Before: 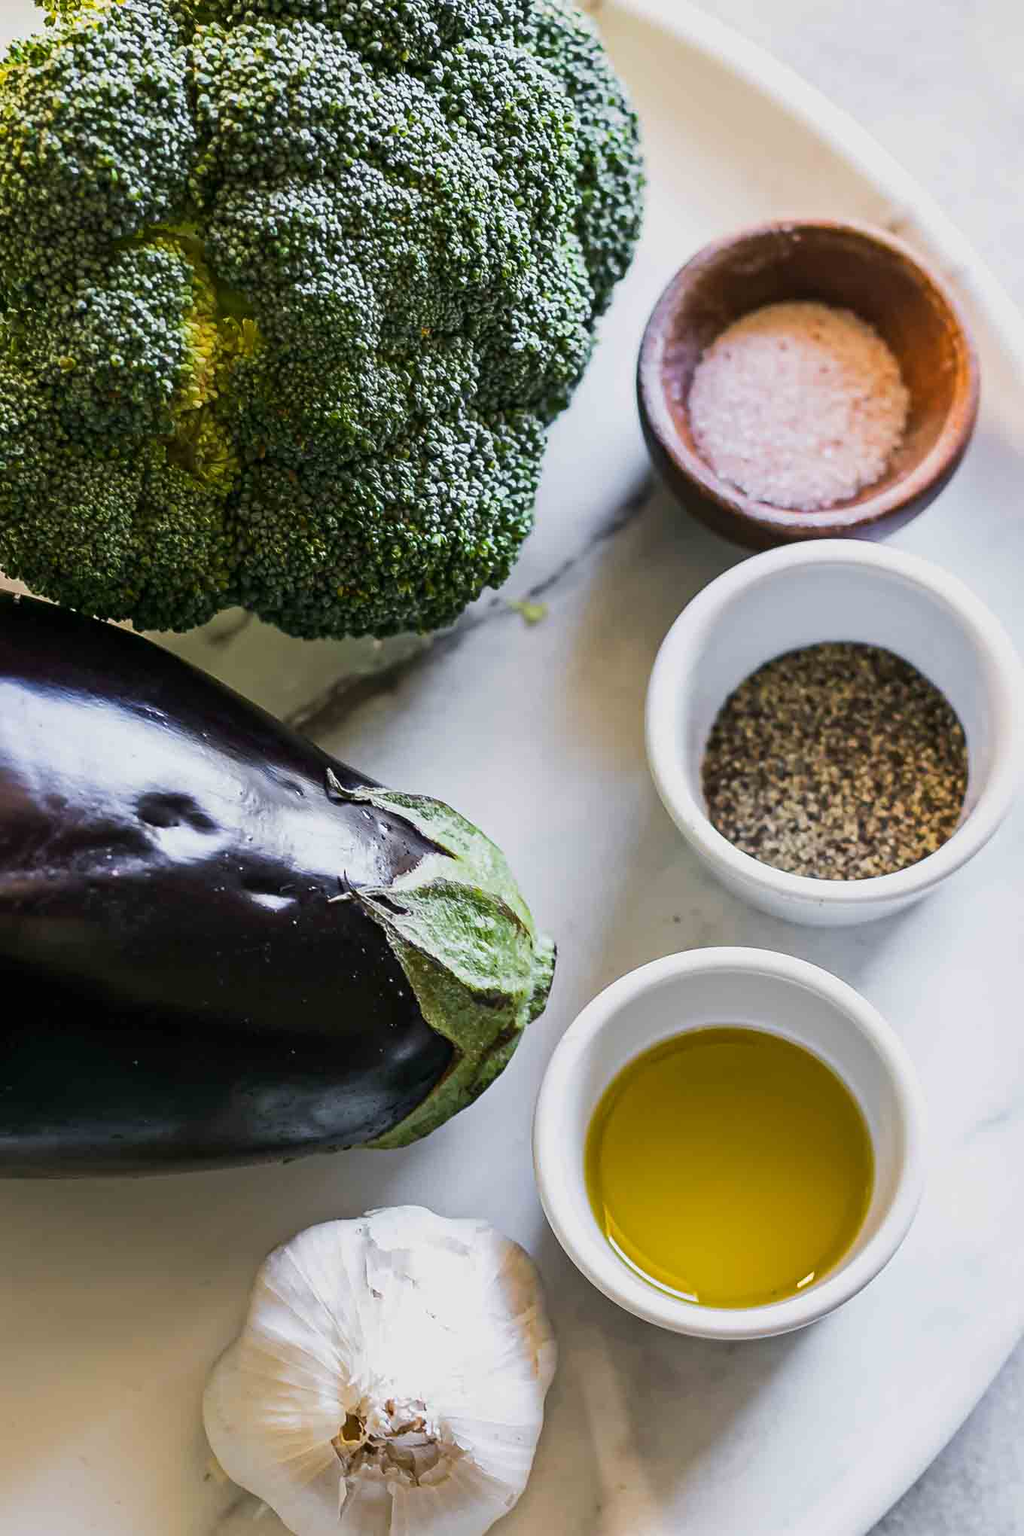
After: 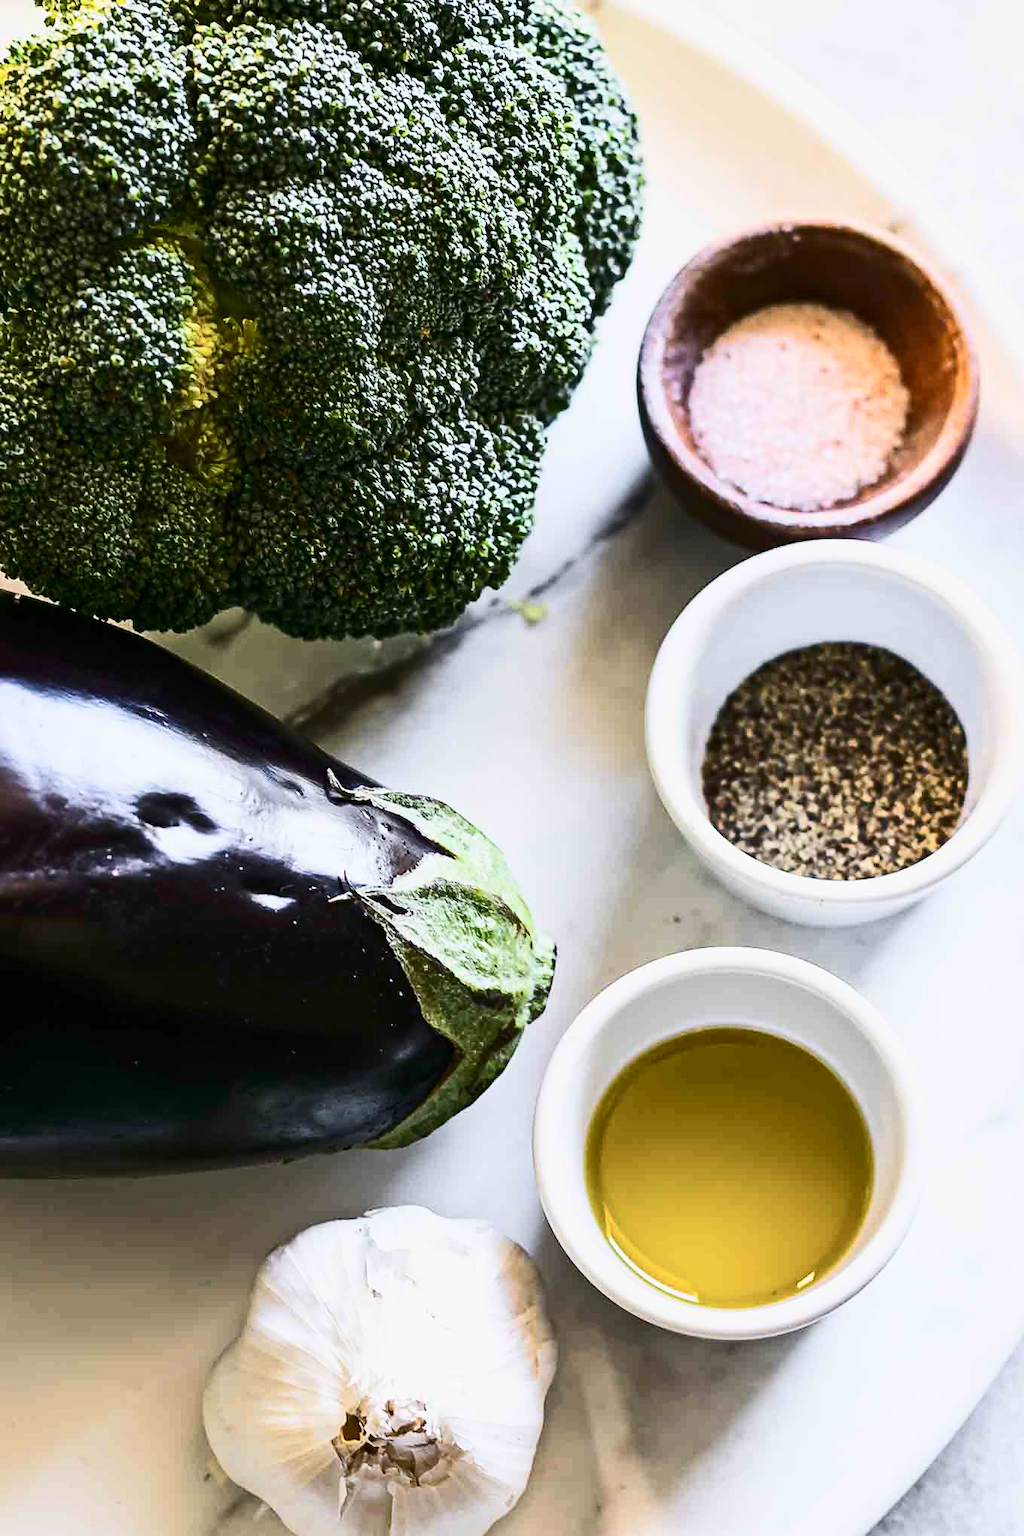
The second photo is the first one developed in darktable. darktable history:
contrast brightness saturation: contrast 0.373, brightness 0.105
